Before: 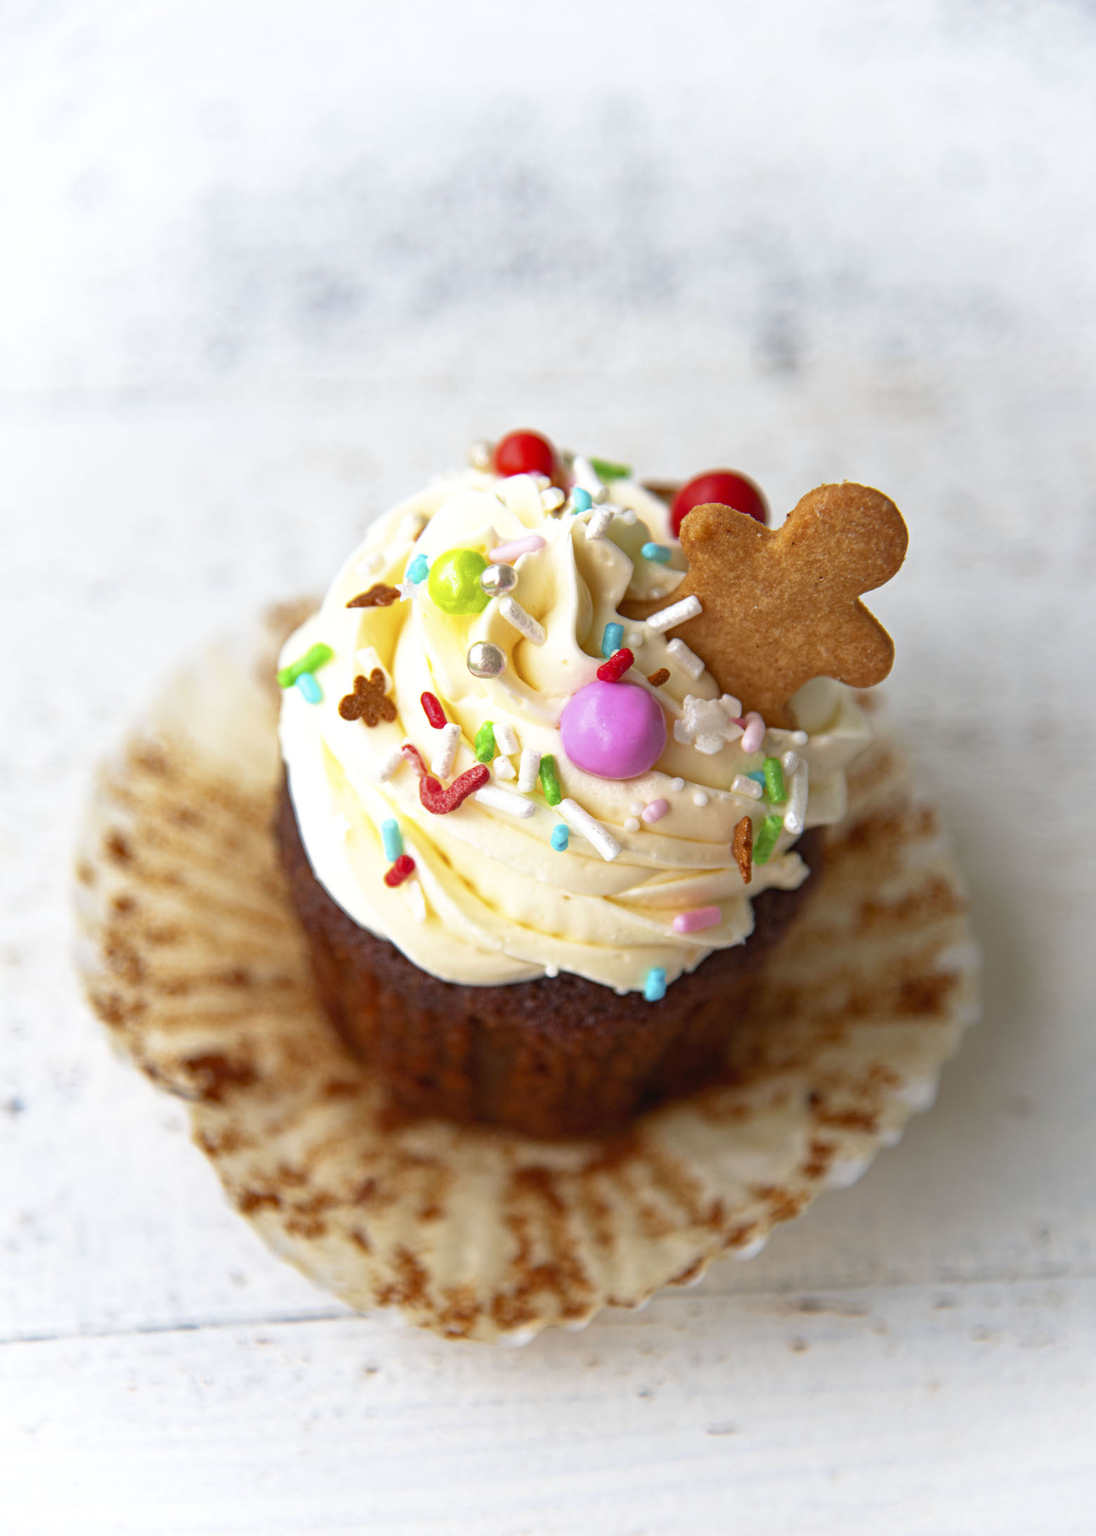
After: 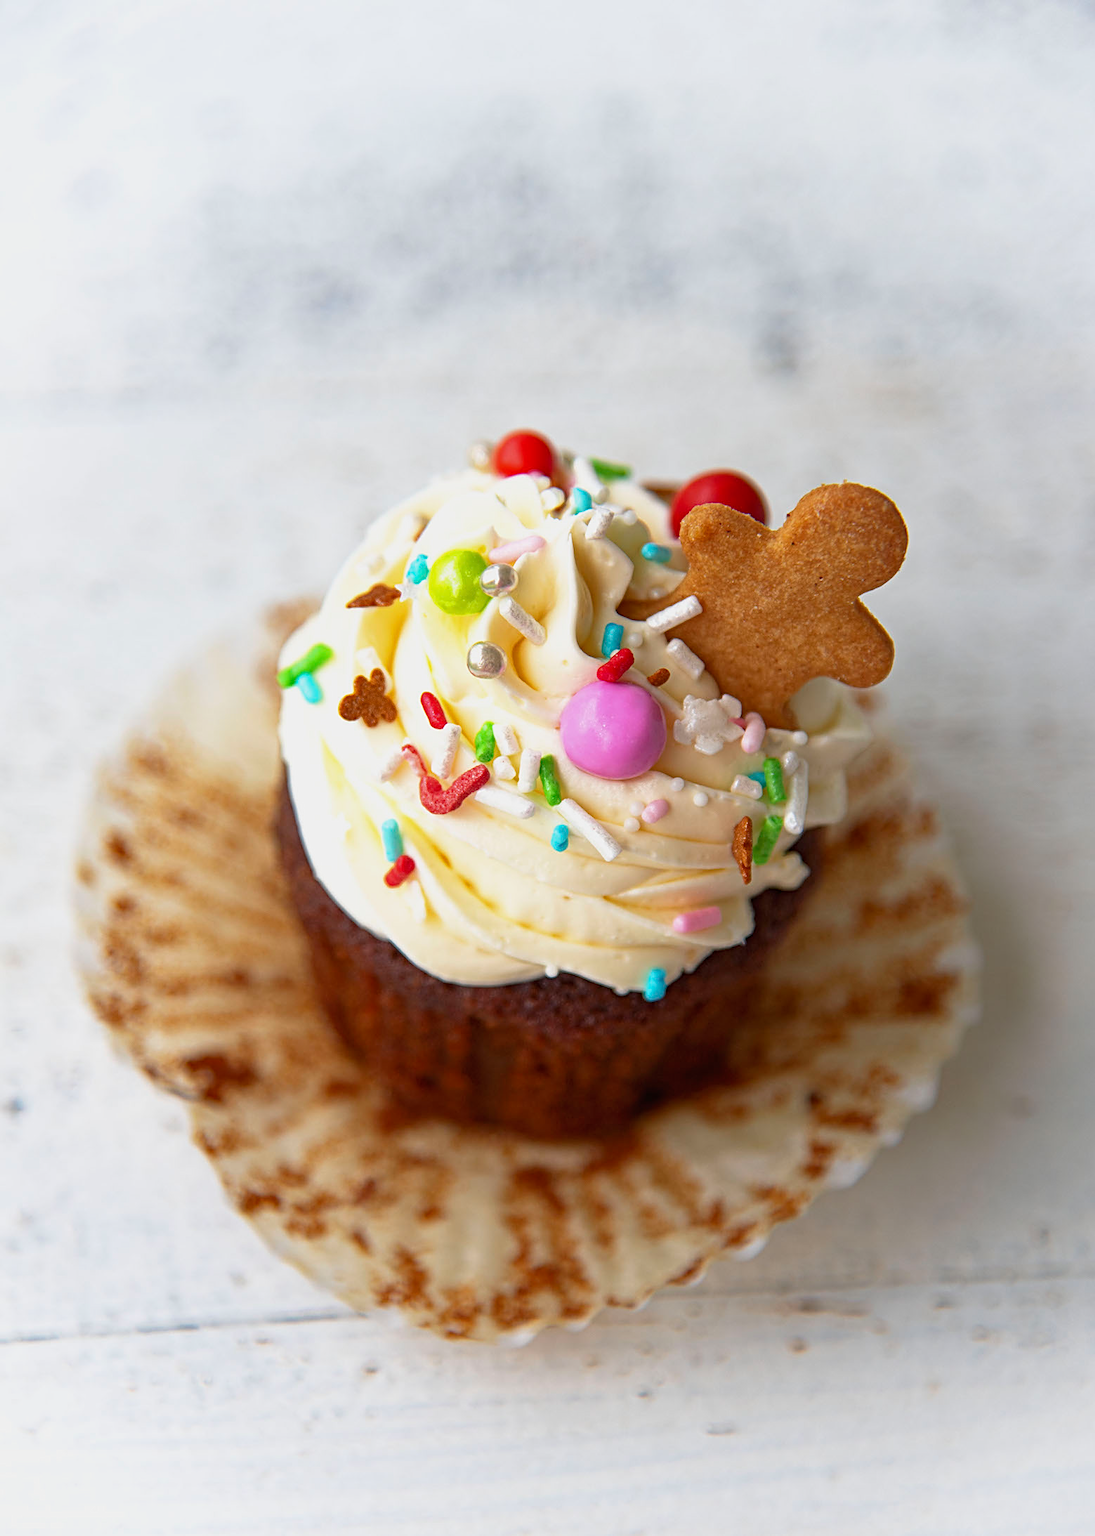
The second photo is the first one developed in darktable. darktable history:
exposure: exposure 0.127 EV, compensate exposure bias true, compensate highlight preservation false
sharpen: on, module defaults
